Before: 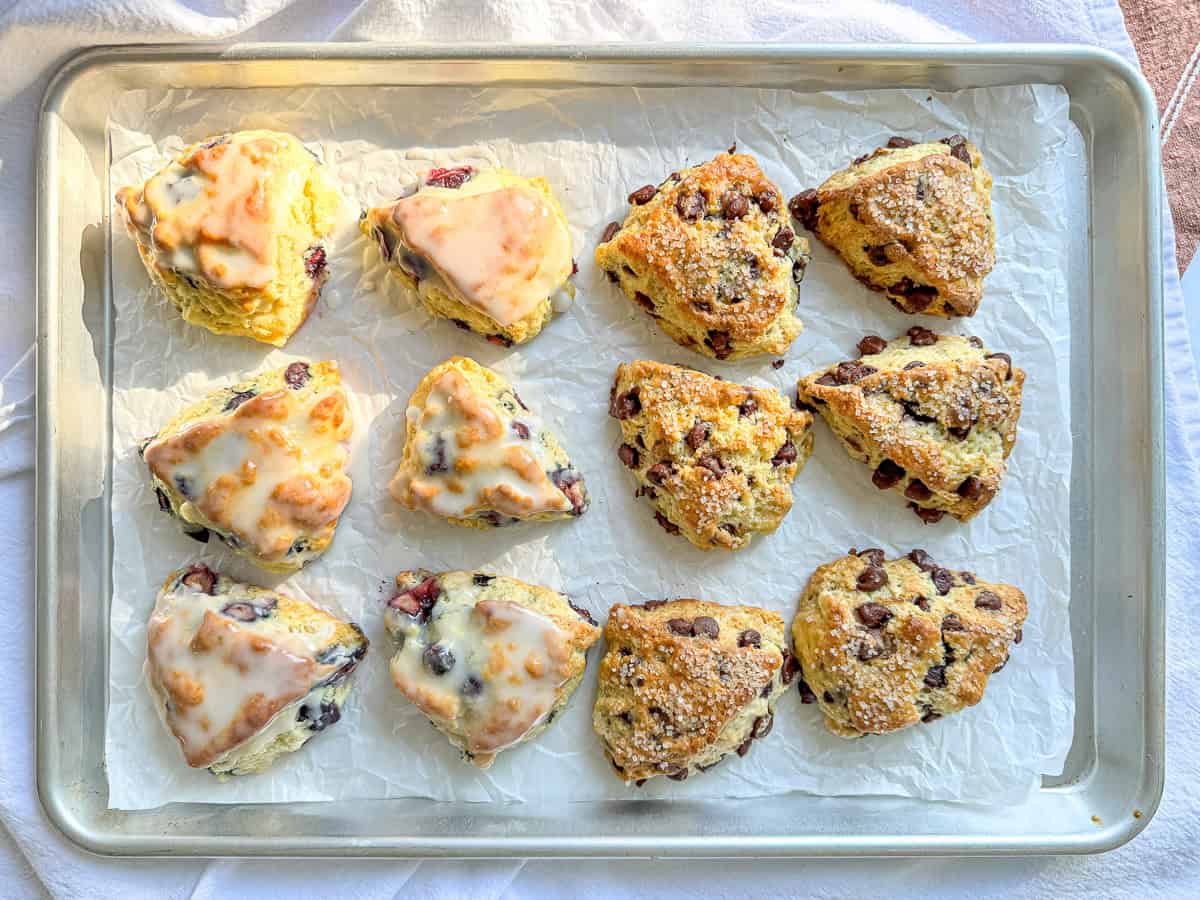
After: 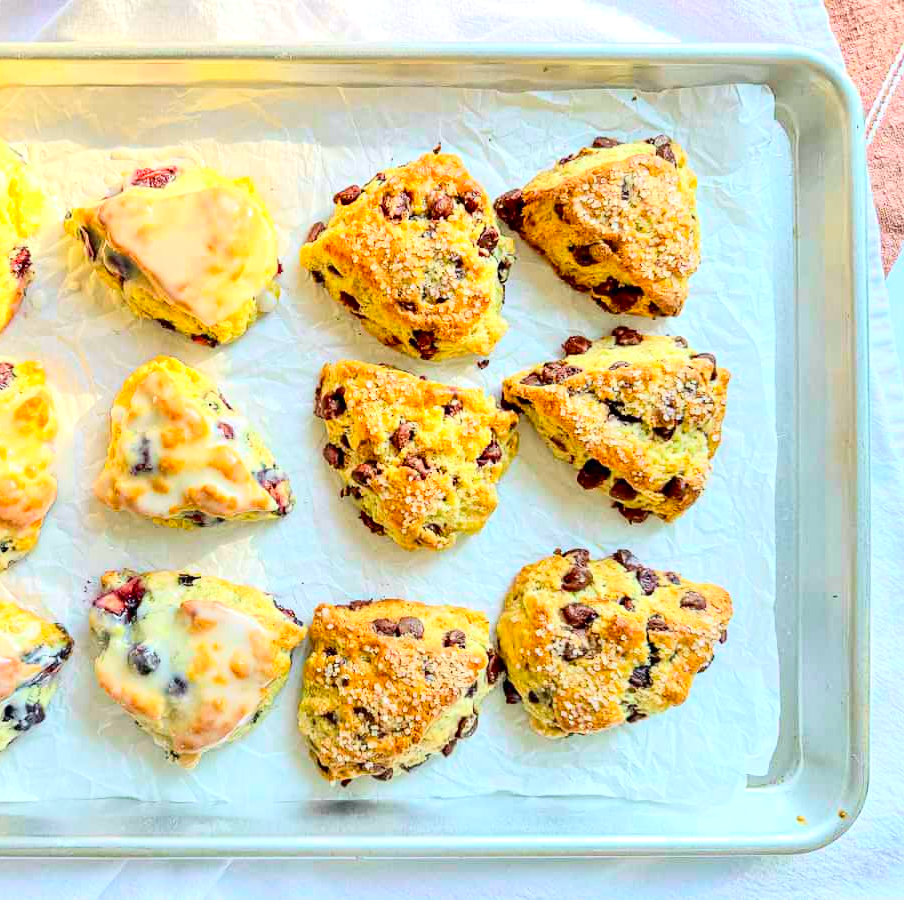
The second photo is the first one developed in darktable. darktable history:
exposure: black level correction 0, exposure 0.4 EV, compensate exposure bias true, compensate highlight preservation false
crop and rotate: left 24.6%
tone curve: curves: ch0 [(0, 0) (0.042, 0.023) (0.157, 0.114) (0.302, 0.308) (0.44, 0.507) (0.607, 0.705) (0.824, 0.882) (1, 0.965)]; ch1 [(0, 0) (0.339, 0.334) (0.445, 0.419) (0.476, 0.454) (0.503, 0.501) (0.517, 0.513) (0.551, 0.567) (0.622, 0.662) (0.706, 0.741) (1, 1)]; ch2 [(0, 0) (0.327, 0.318) (0.417, 0.426) (0.46, 0.453) (0.502, 0.5) (0.514, 0.524) (0.547, 0.572) (0.615, 0.656) (0.717, 0.778) (1, 1)], color space Lab, independent channels, preserve colors none
color balance rgb: perceptual saturation grading › global saturation 20%, global vibrance 10%
